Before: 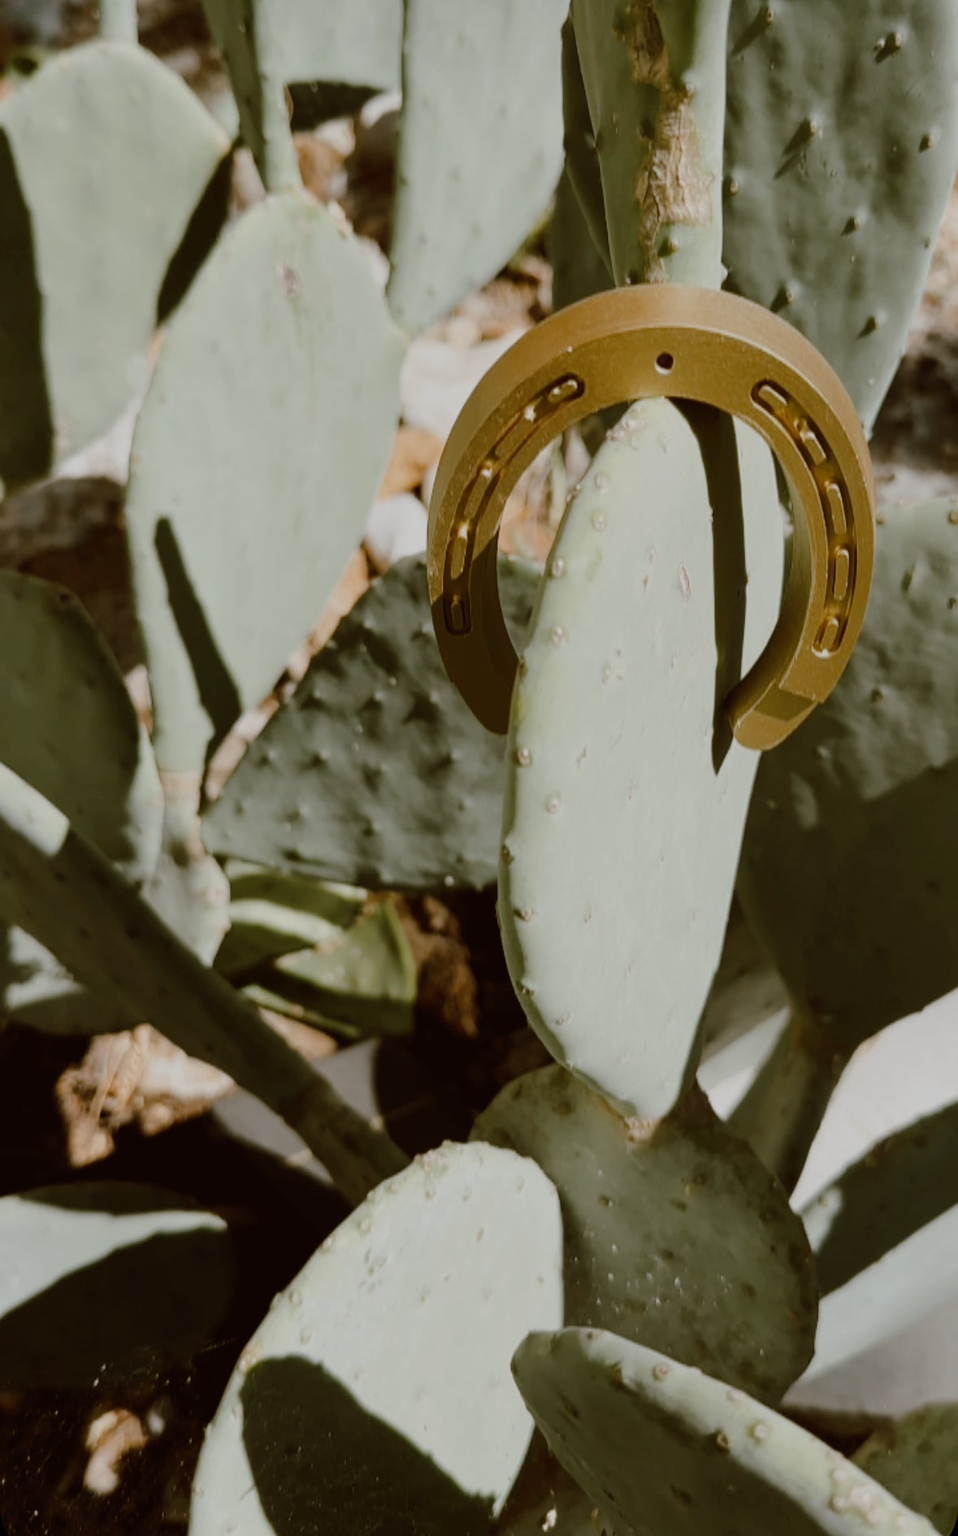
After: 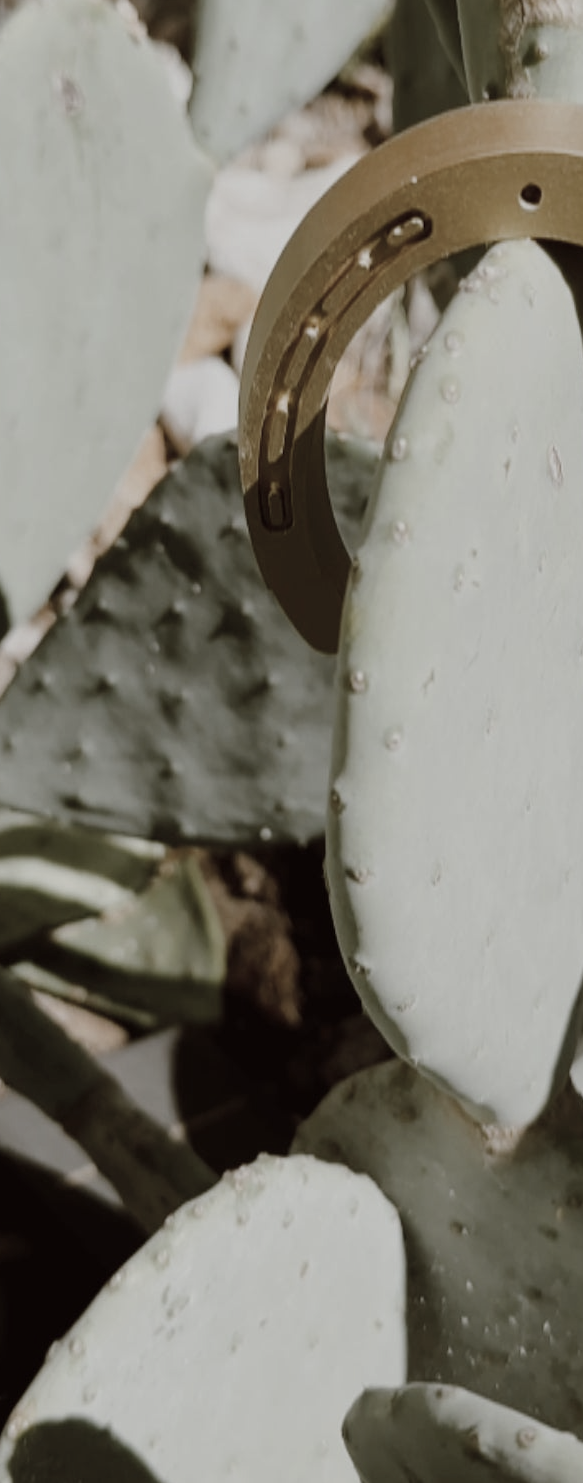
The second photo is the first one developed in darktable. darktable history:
color correction: saturation 0.5
crop and rotate: angle 0.02°, left 24.353%, top 13.219%, right 26.156%, bottom 8.224%
